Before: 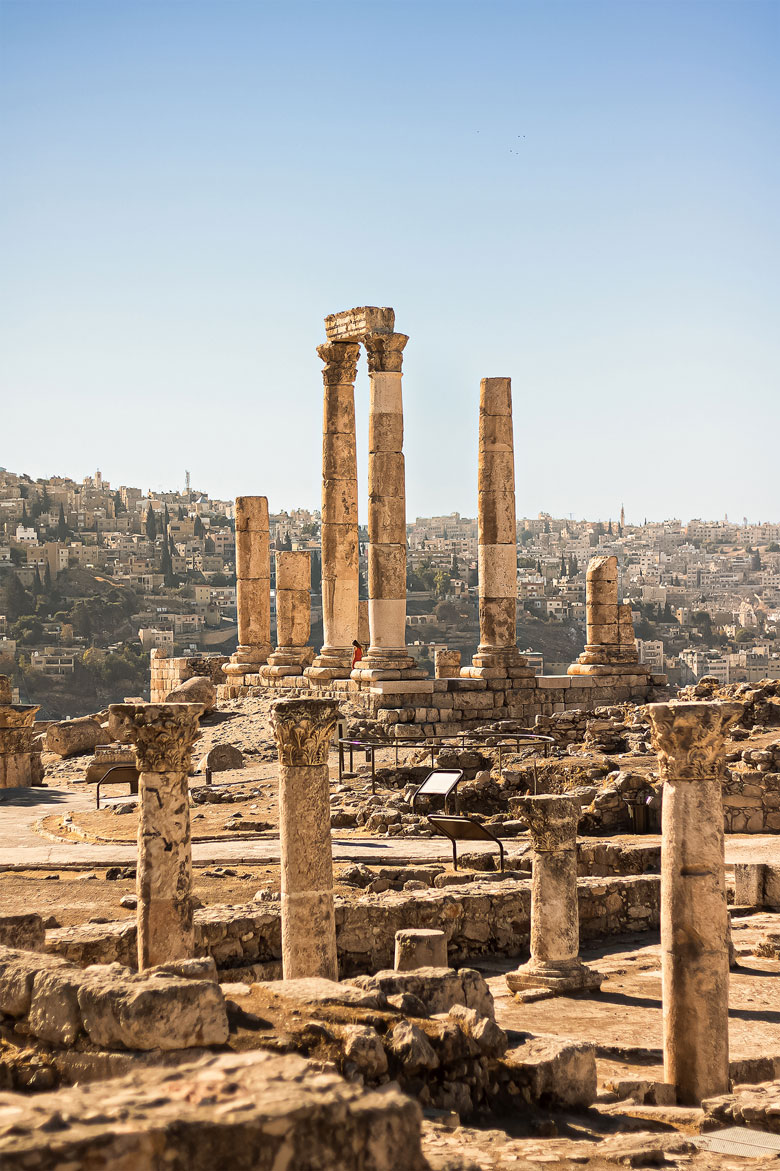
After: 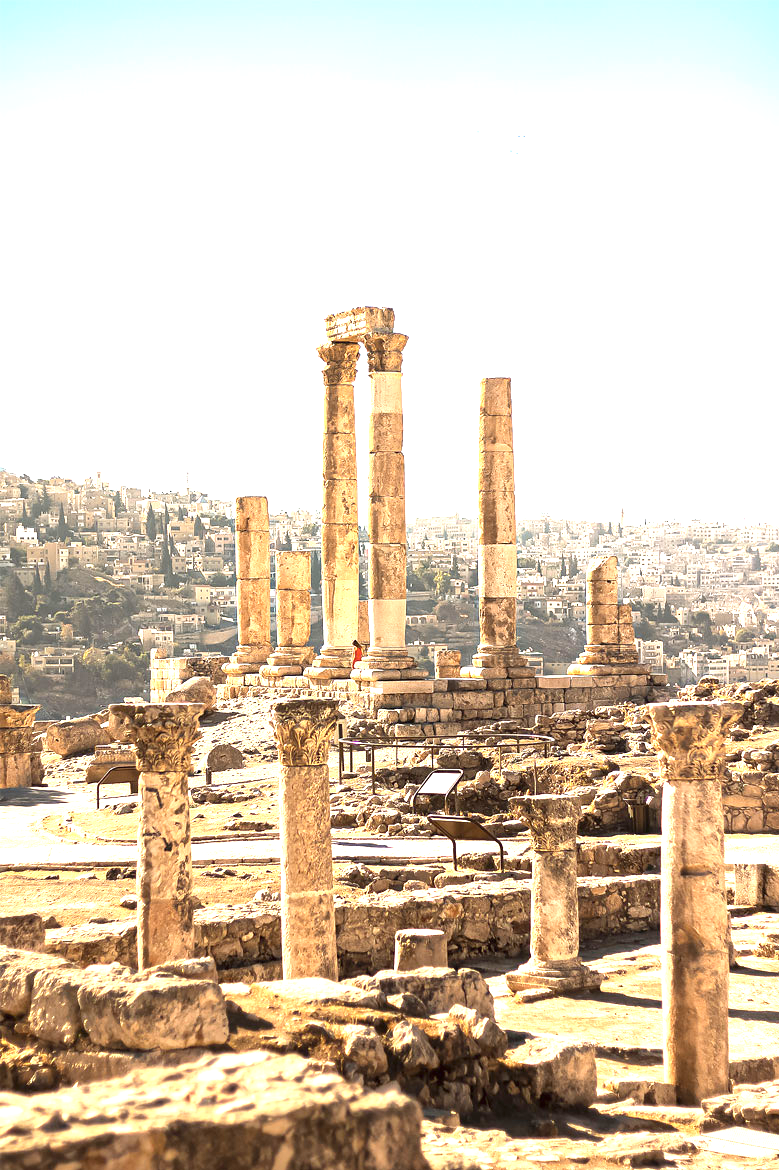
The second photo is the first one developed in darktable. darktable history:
exposure: black level correction 0, exposure 1.41 EV, compensate highlight preservation false
